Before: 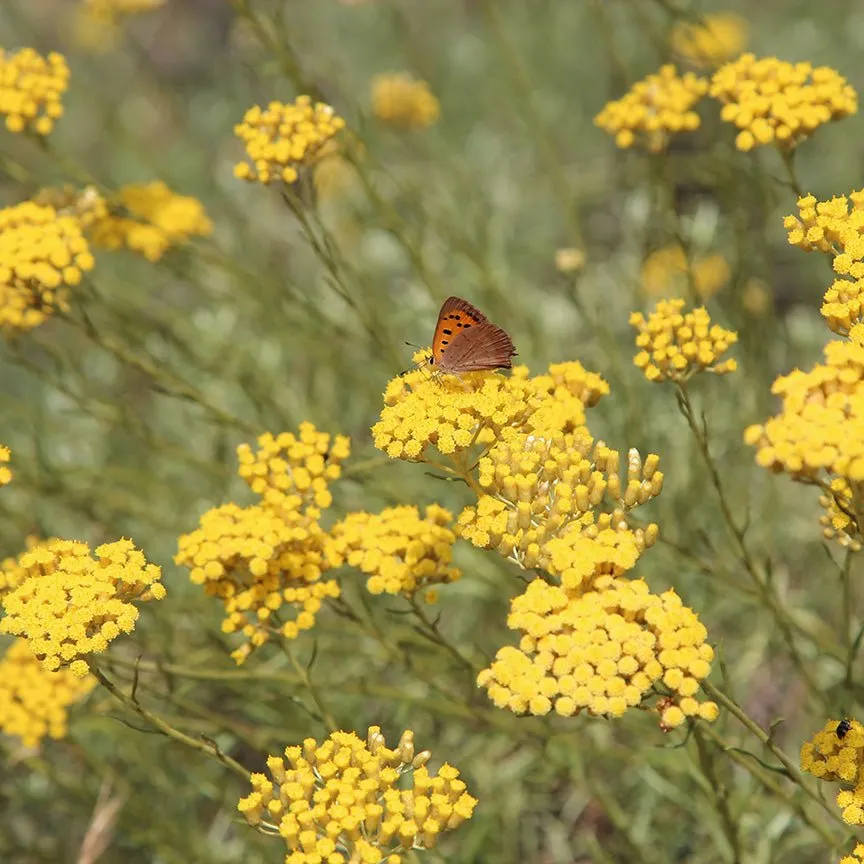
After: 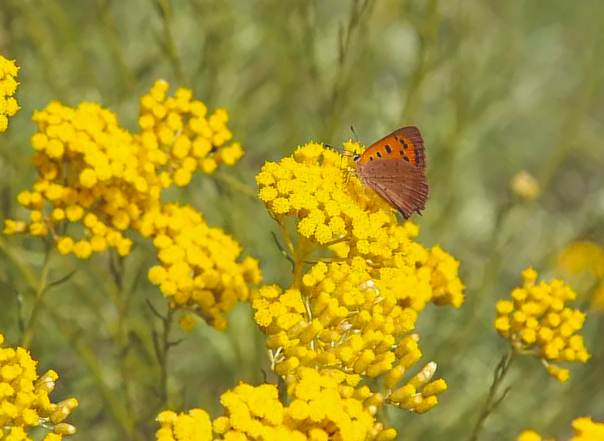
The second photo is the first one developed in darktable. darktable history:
crop and rotate: angle -45.63°, top 16.074%, right 0.994%, bottom 11.637%
exposure: black level correction -0.022, exposure -0.032 EV, compensate exposure bias true, compensate highlight preservation false
color balance rgb: perceptual saturation grading › global saturation 25.303%, global vibrance 20%
